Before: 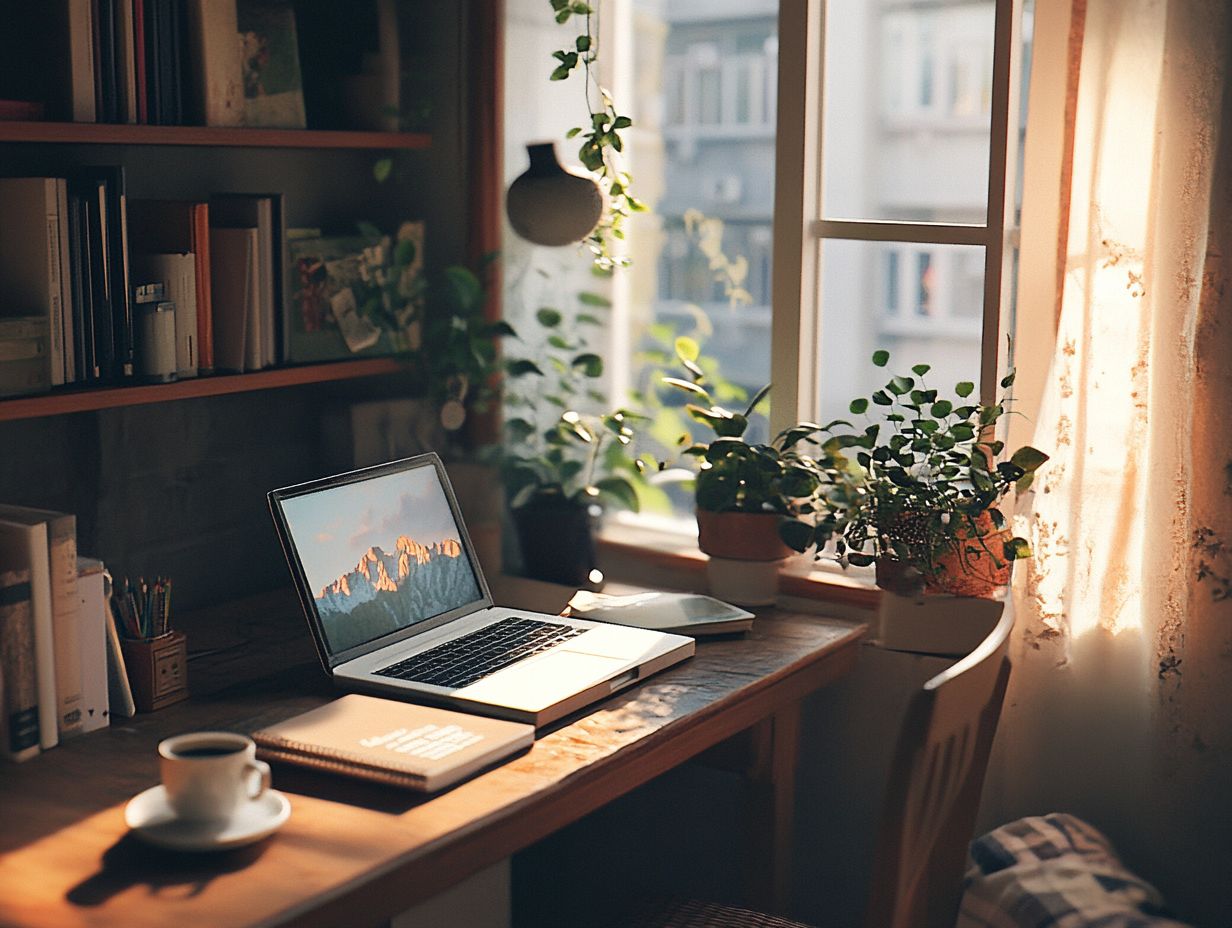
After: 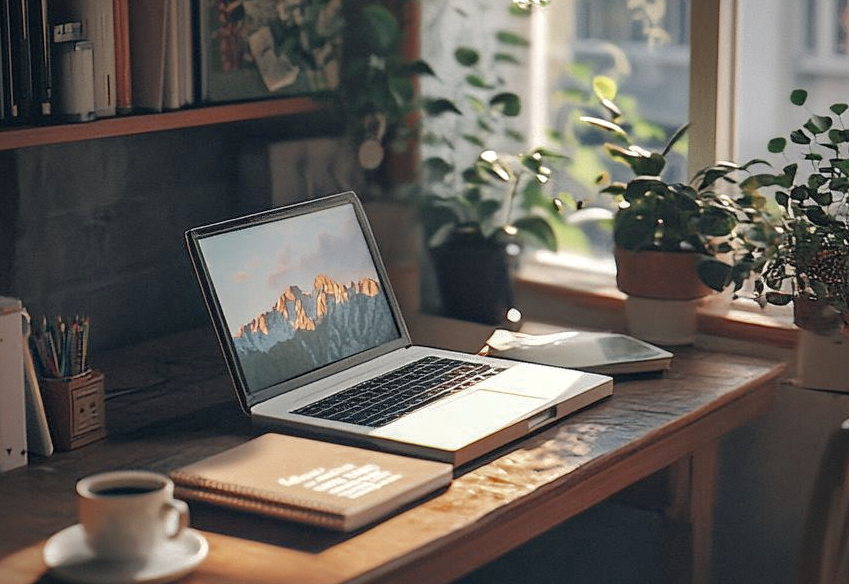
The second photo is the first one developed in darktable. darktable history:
exposure: compensate exposure bias true, compensate highlight preservation false
color zones: curves: ch0 [(0, 0.5) (0.125, 0.4) (0.25, 0.5) (0.375, 0.4) (0.5, 0.4) (0.625, 0.35) (0.75, 0.35) (0.875, 0.5)]; ch1 [(0, 0.35) (0.125, 0.45) (0.25, 0.35) (0.375, 0.35) (0.5, 0.35) (0.625, 0.35) (0.75, 0.45) (0.875, 0.35)]; ch2 [(0, 0.6) (0.125, 0.5) (0.25, 0.5) (0.375, 0.6) (0.5, 0.6) (0.625, 0.5) (0.75, 0.5) (0.875, 0.5)]
crop: left 6.667%, top 28.144%, right 24.367%, bottom 8.835%
local contrast: detail 130%
shadows and highlights: on, module defaults
vignetting: fall-off radius 61.08%
